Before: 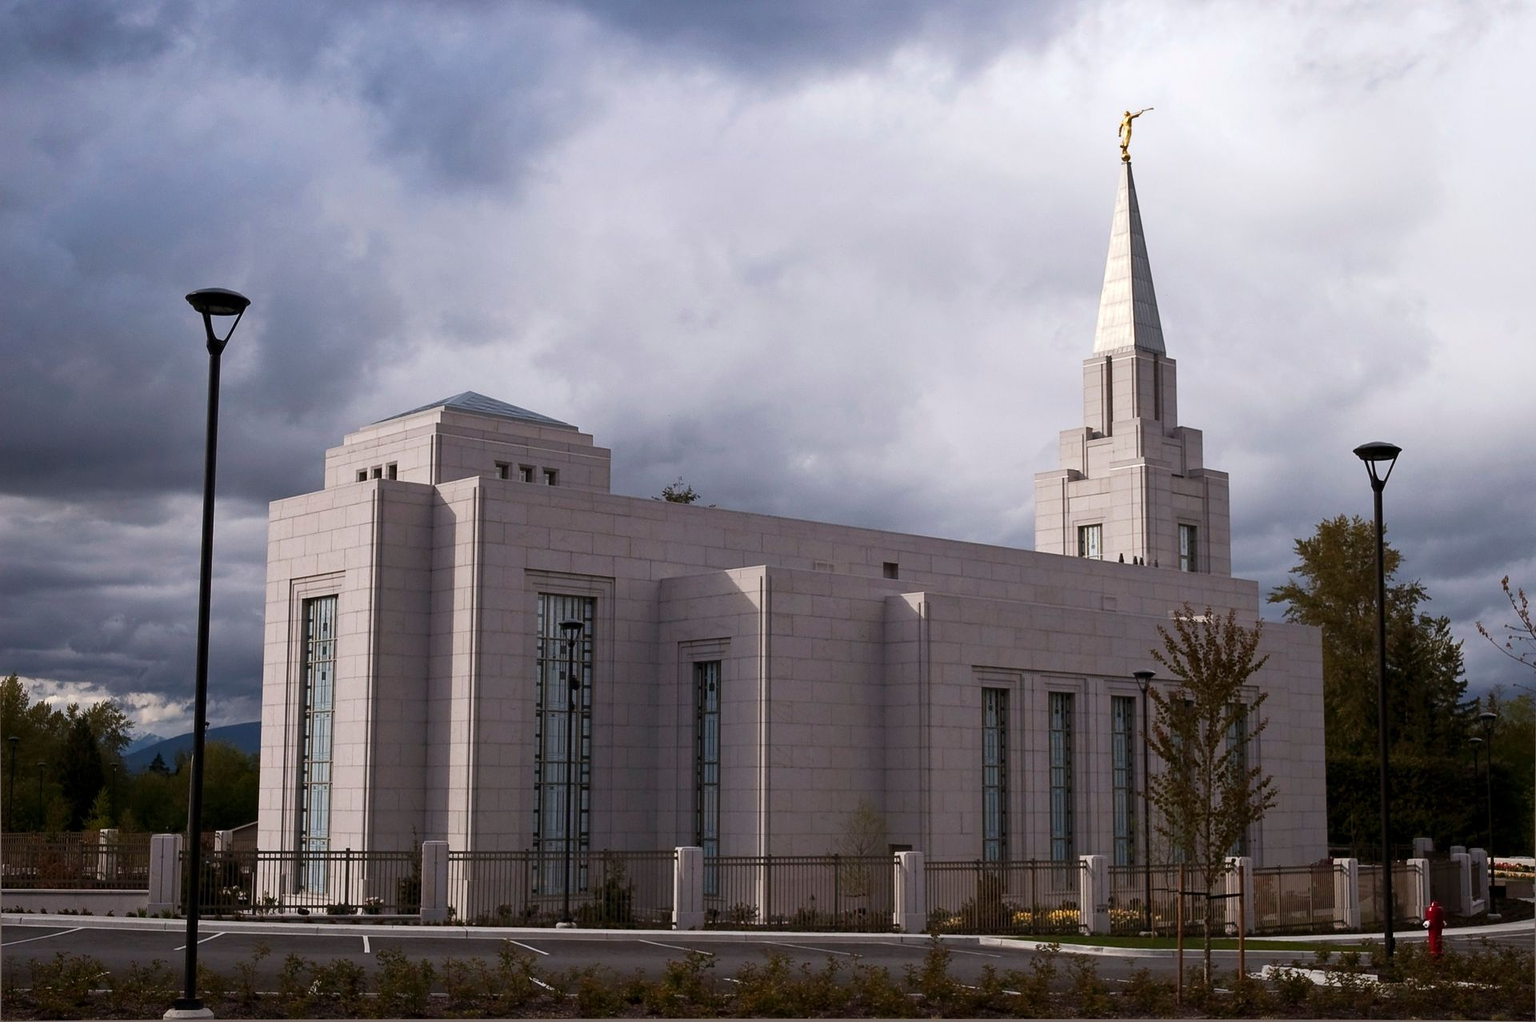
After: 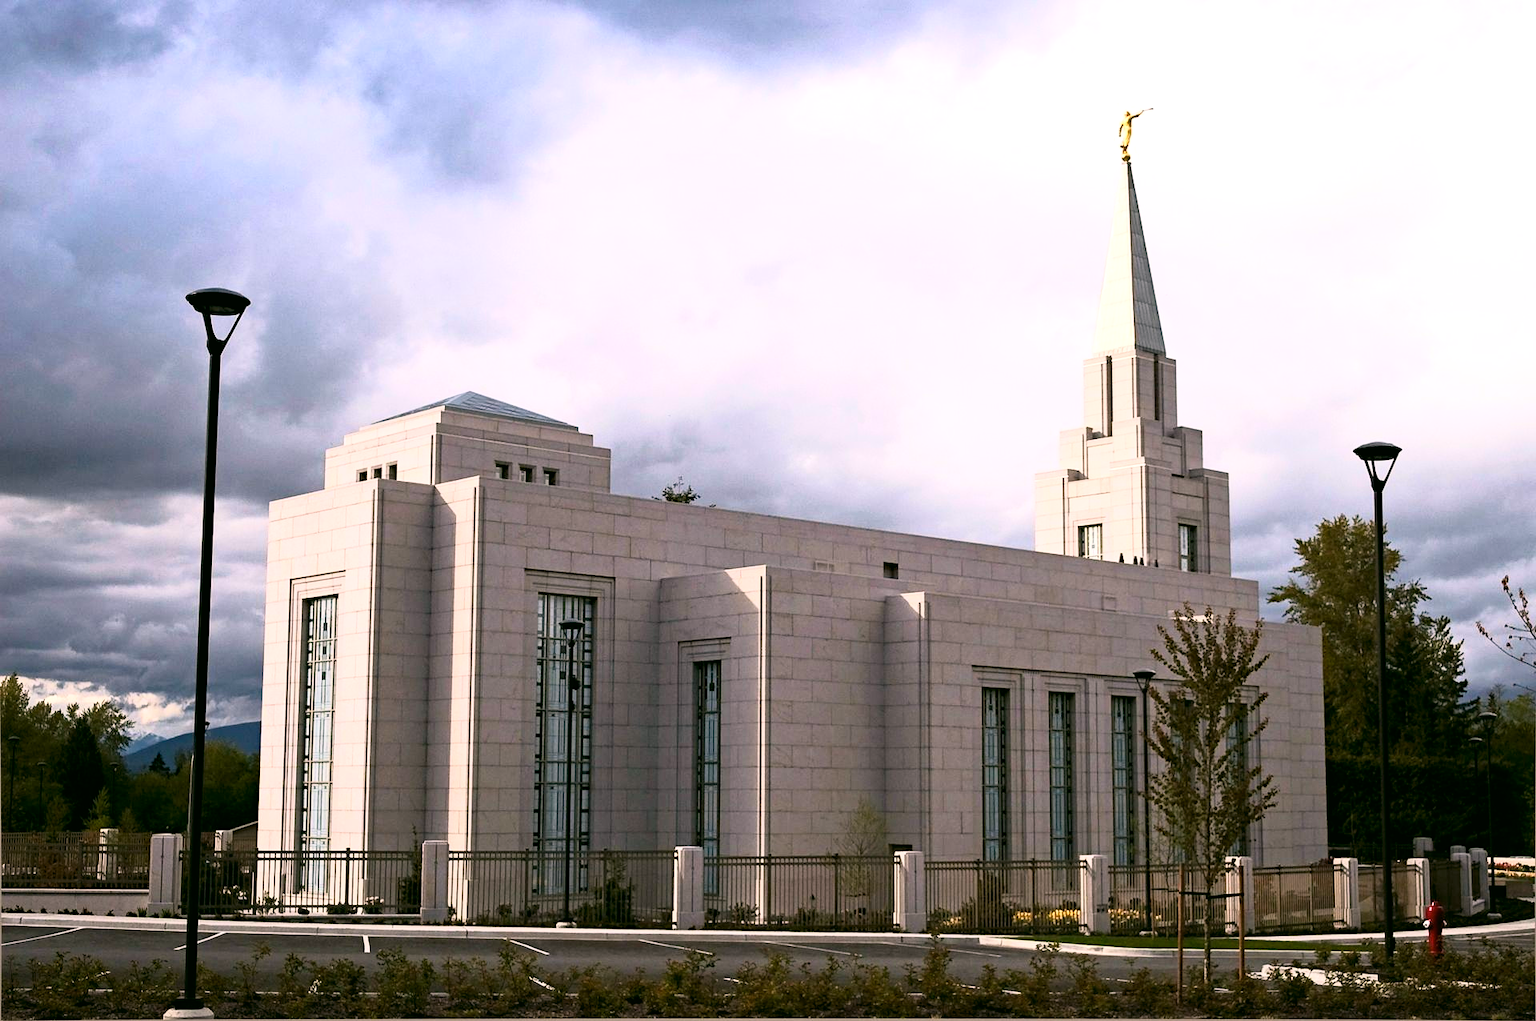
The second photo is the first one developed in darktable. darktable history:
base curve: curves: ch0 [(0, 0) (0.005, 0.002) (0.193, 0.295) (0.399, 0.664) (0.75, 0.928) (1, 1)]
color correction: highlights a* 4.02, highlights b* 4.98, shadows a* -7.55, shadows b* 4.98
haze removal: adaptive false
exposure: exposure 0.6 EV, compensate highlight preservation false
